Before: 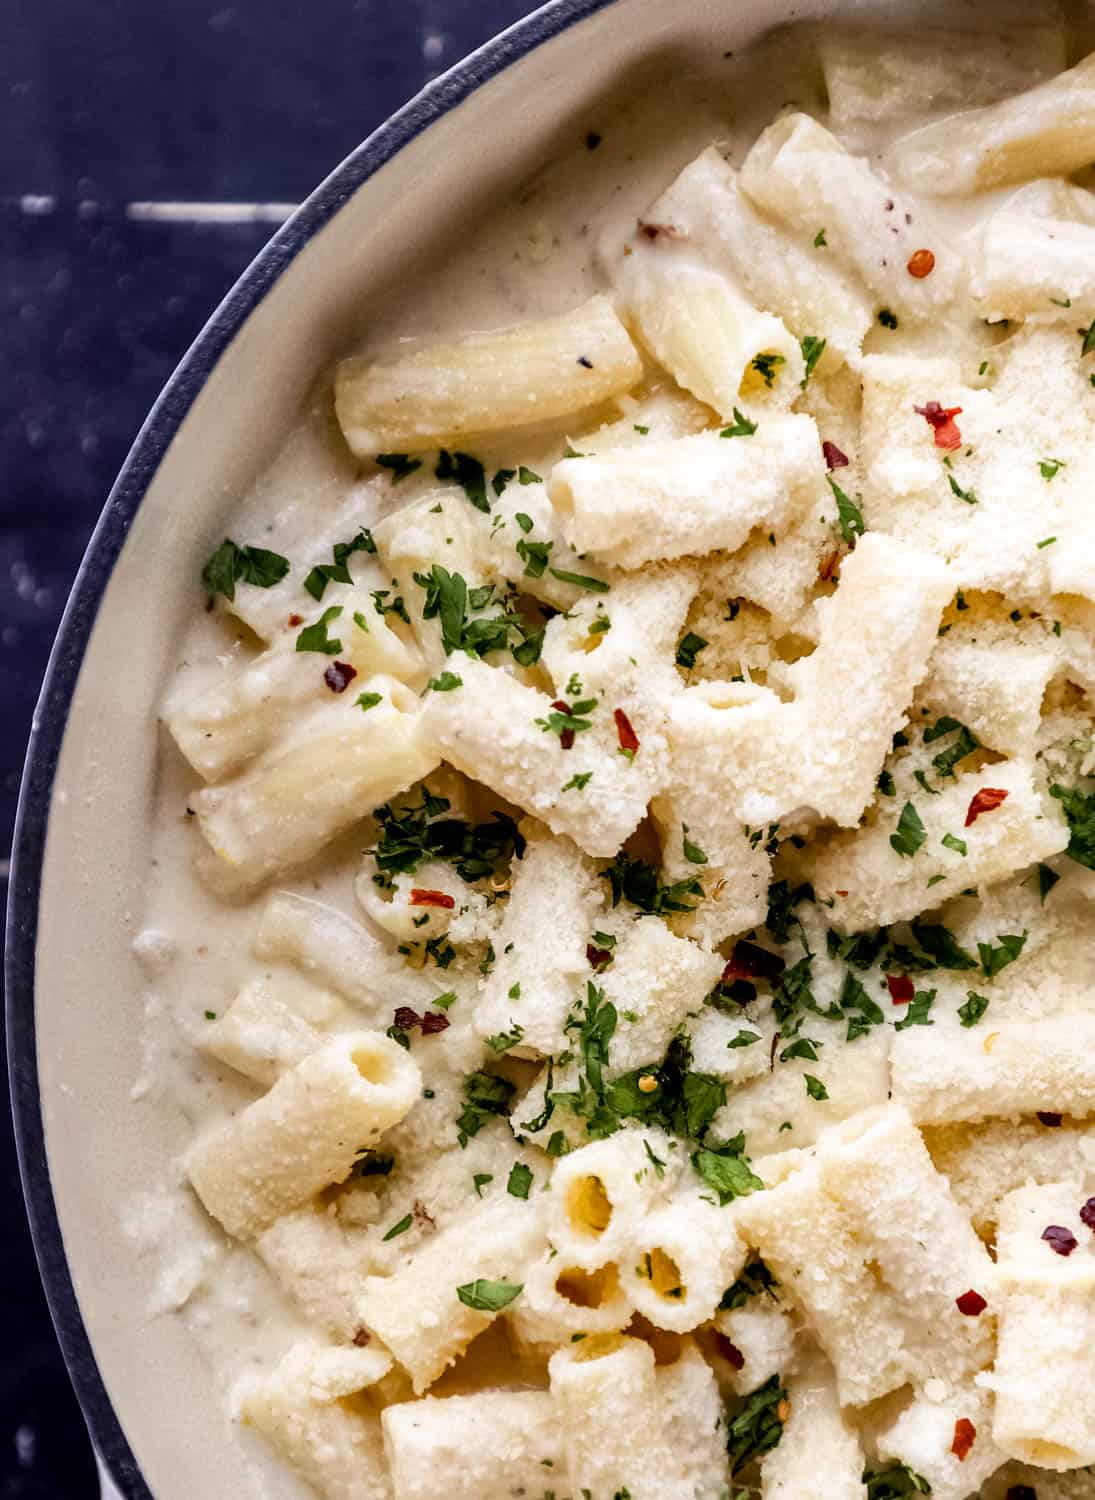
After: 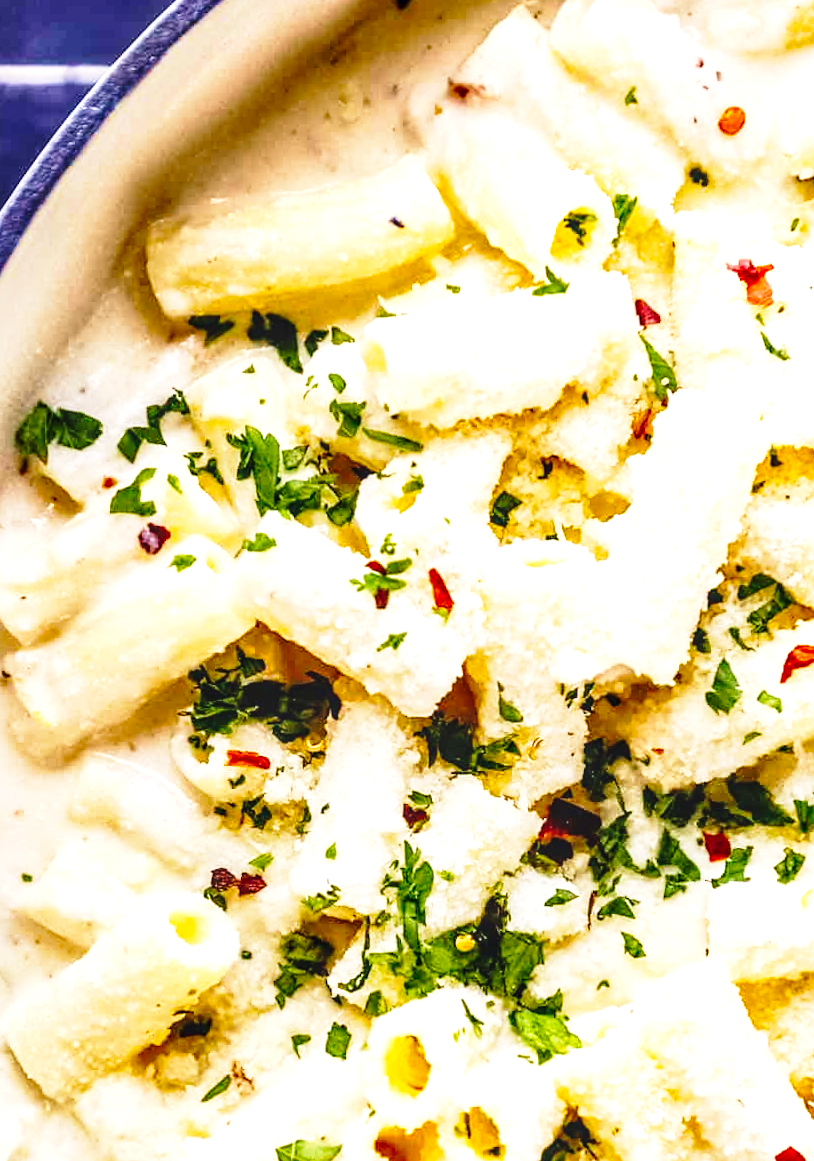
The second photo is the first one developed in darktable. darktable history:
crop: left 16.768%, top 8.653%, right 8.362%, bottom 12.485%
color balance rgb: perceptual saturation grading › global saturation 25%, global vibrance 20%
rotate and perspective: rotation -0.45°, automatic cropping original format, crop left 0.008, crop right 0.992, crop top 0.012, crop bottom 0.988
exposure: black level correction -0.005, exposure 0.622 EV, compensate highlight preservation false
local contrast: detail 130%
sharpen: amount 0.2
base curve: curves: ch0 [(0, 0) (0.028, 0.03) (0.121, 0.232) (0.46, 0.748) (0.859, 0.968) (1, 1)], preserve colors none
velvia: on, module defaults
